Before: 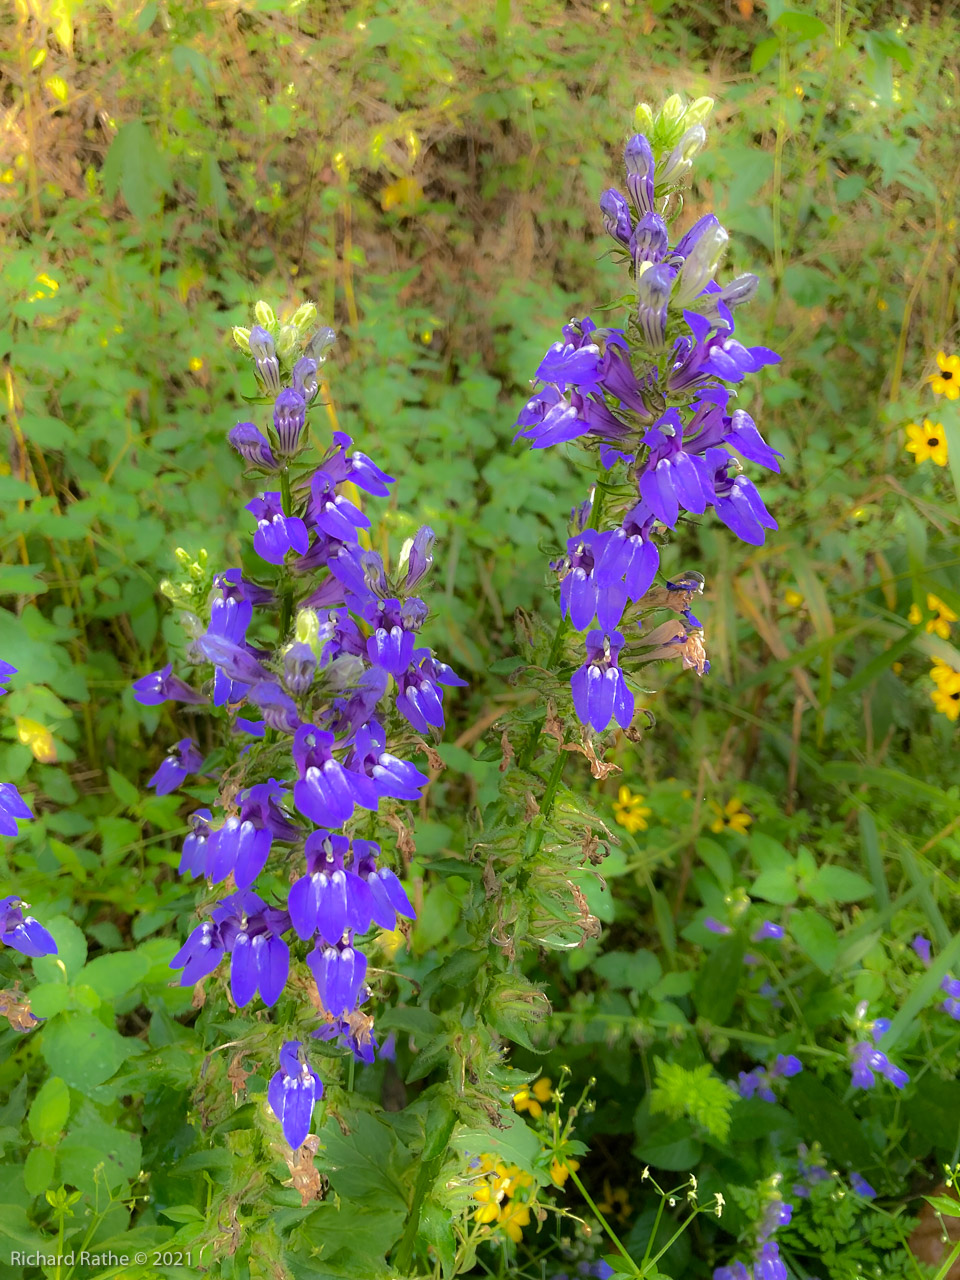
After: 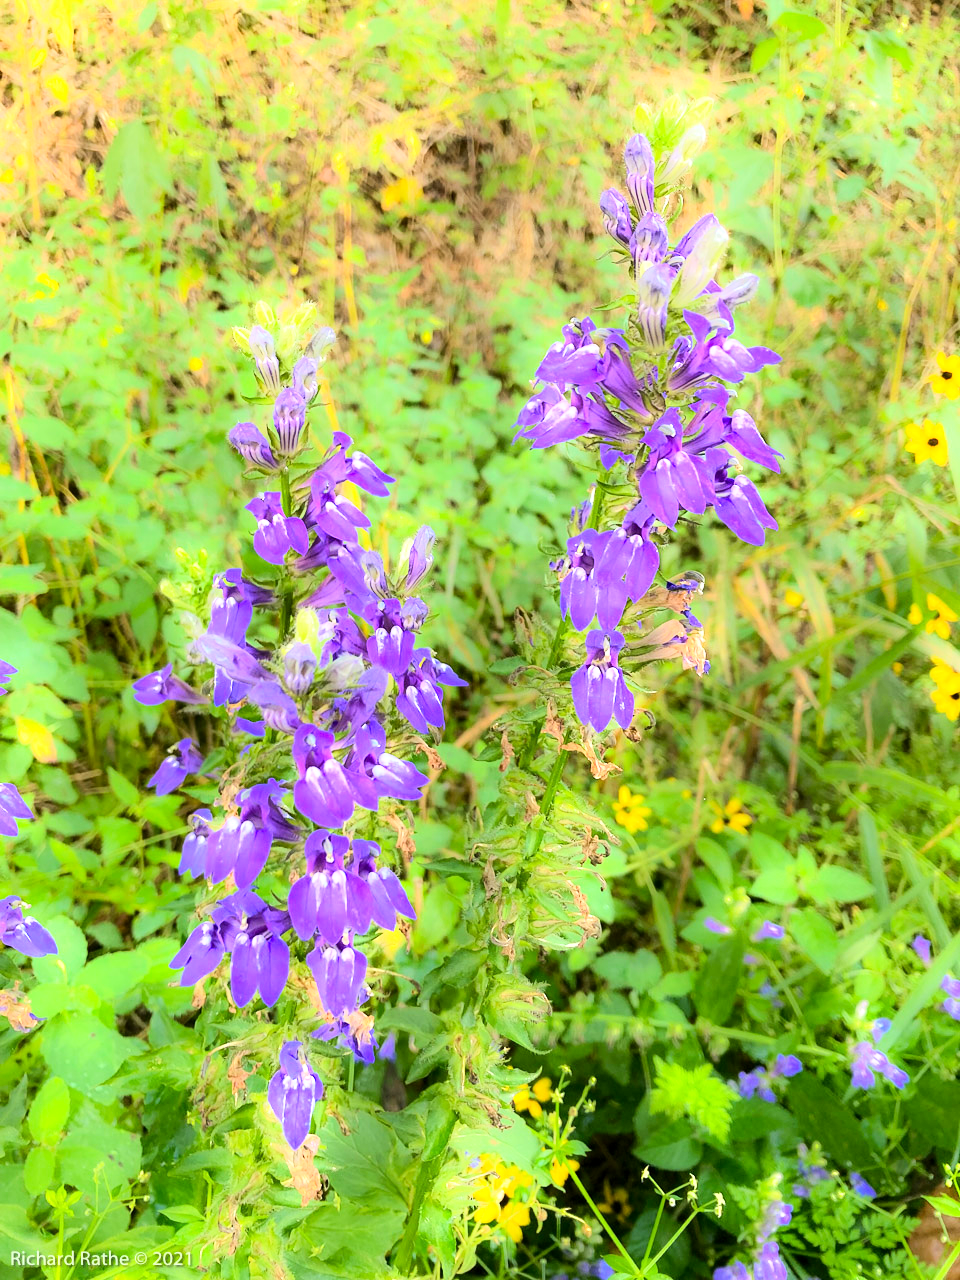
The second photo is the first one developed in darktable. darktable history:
exposure: black level correction 0.001, exposure 0.14 EV, compensate highlight preservation false
base curve: curves: ch0 [(0, 0) (0.018, 0.026) (0.143, 0.37) (0.33, 0.731) (0.458, 0.853) (0.735, 0.965) (0.905, 0.986) (1, 1)]
